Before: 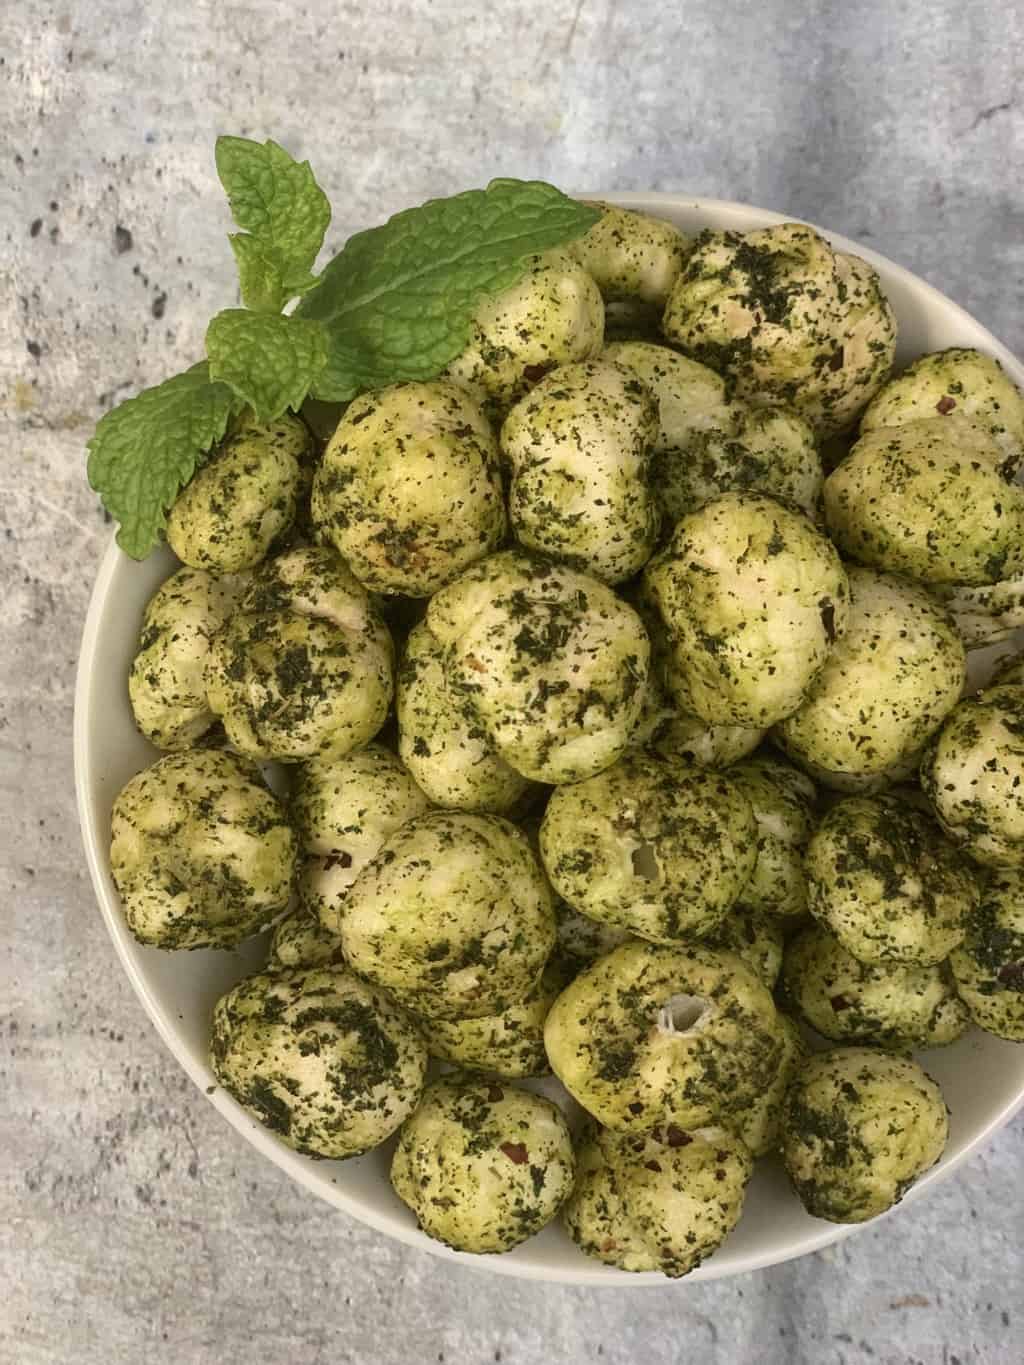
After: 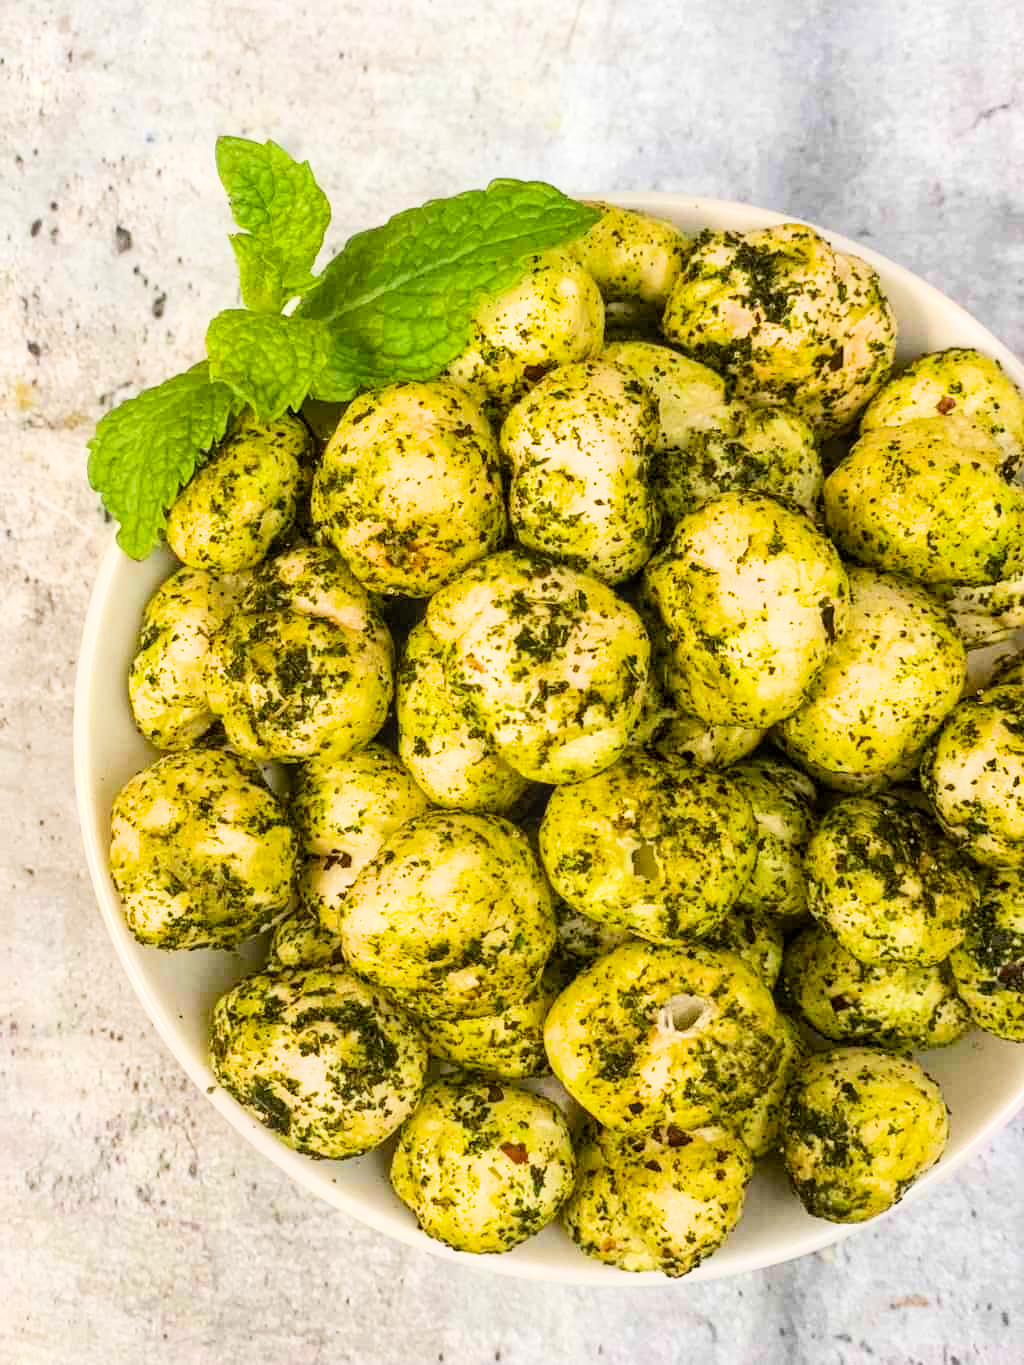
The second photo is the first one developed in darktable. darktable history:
local contrast: on, module defaults
color balance rgb: perceptual saturation grading › global saturation 30%
exposure: black level correction 0, exposure 1.2 EV, compensate exposure bias true, compensate highlight preservation false
filmic rgb: black relative exposure -6 EV, hardness 3.31, contrast 1.3, contrast in shadows safe
